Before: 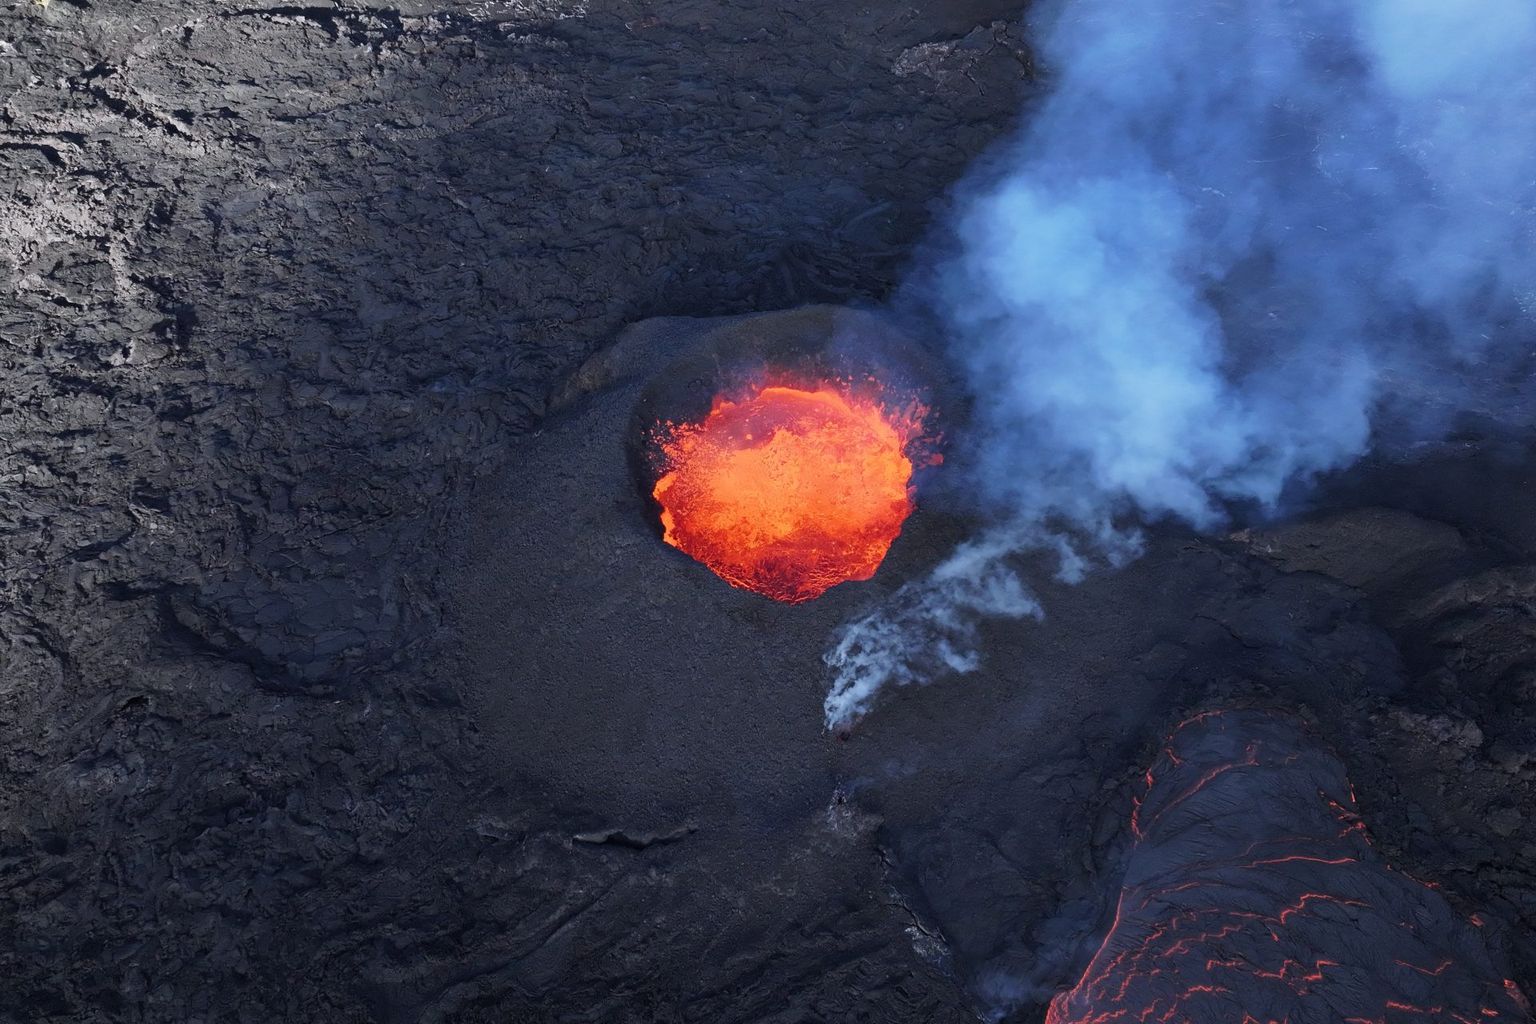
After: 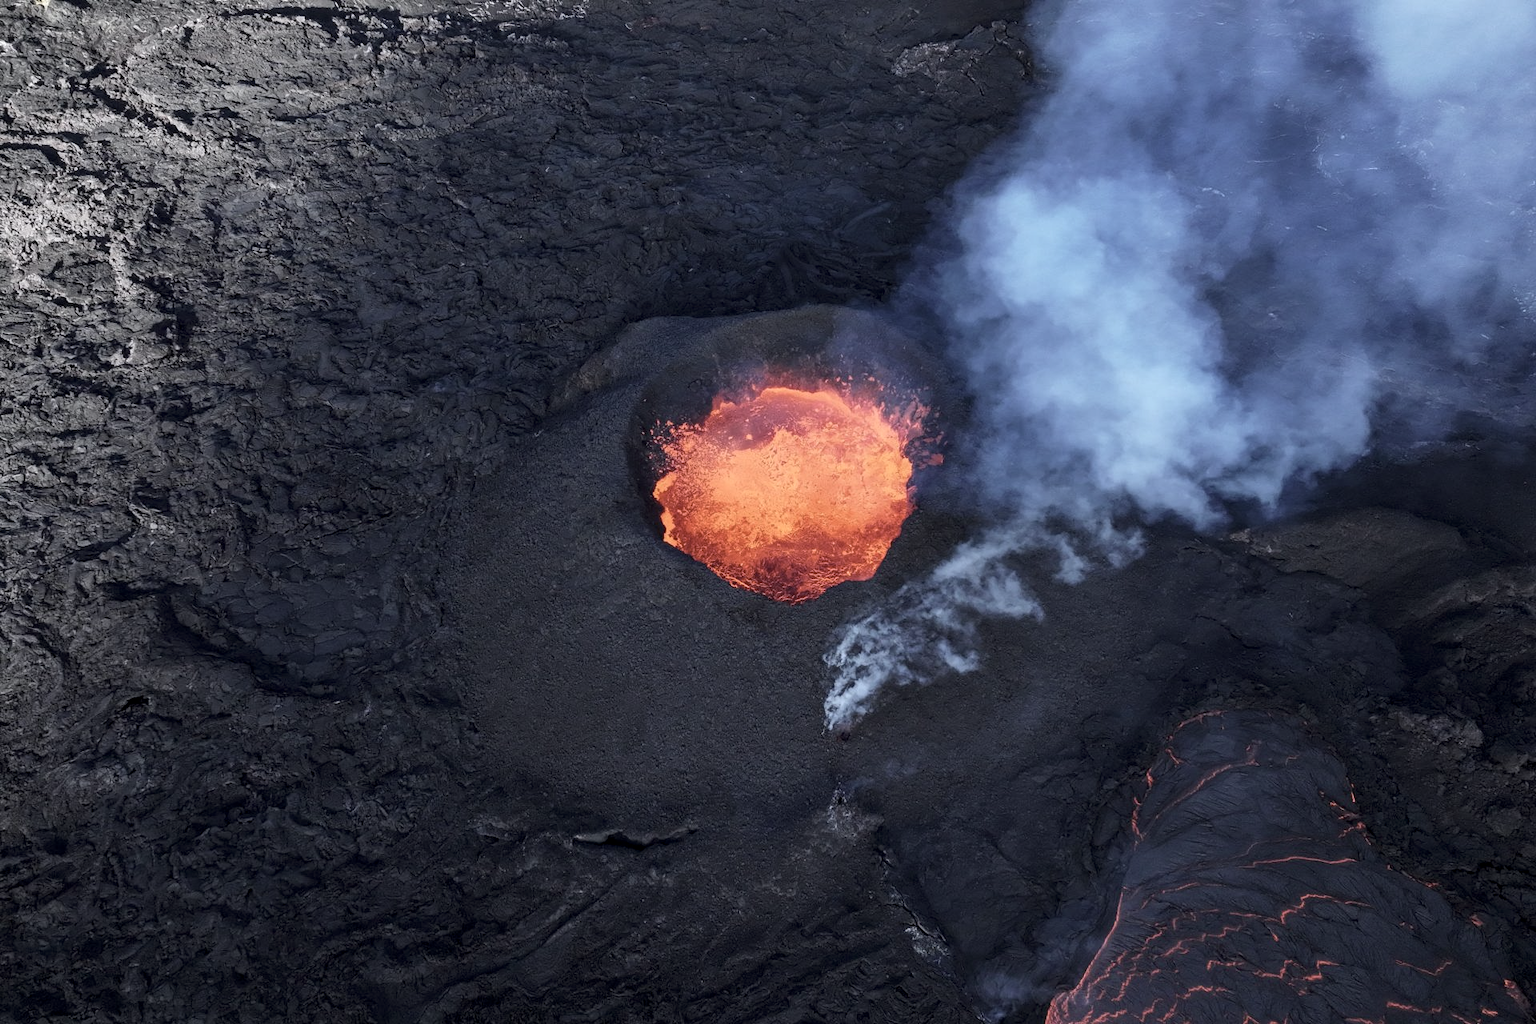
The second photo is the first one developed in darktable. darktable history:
contrast brightness saturation: contrast 0.1, saturation -0.3
tone equalizer: on, module defaults
local contrast: detail 130%
